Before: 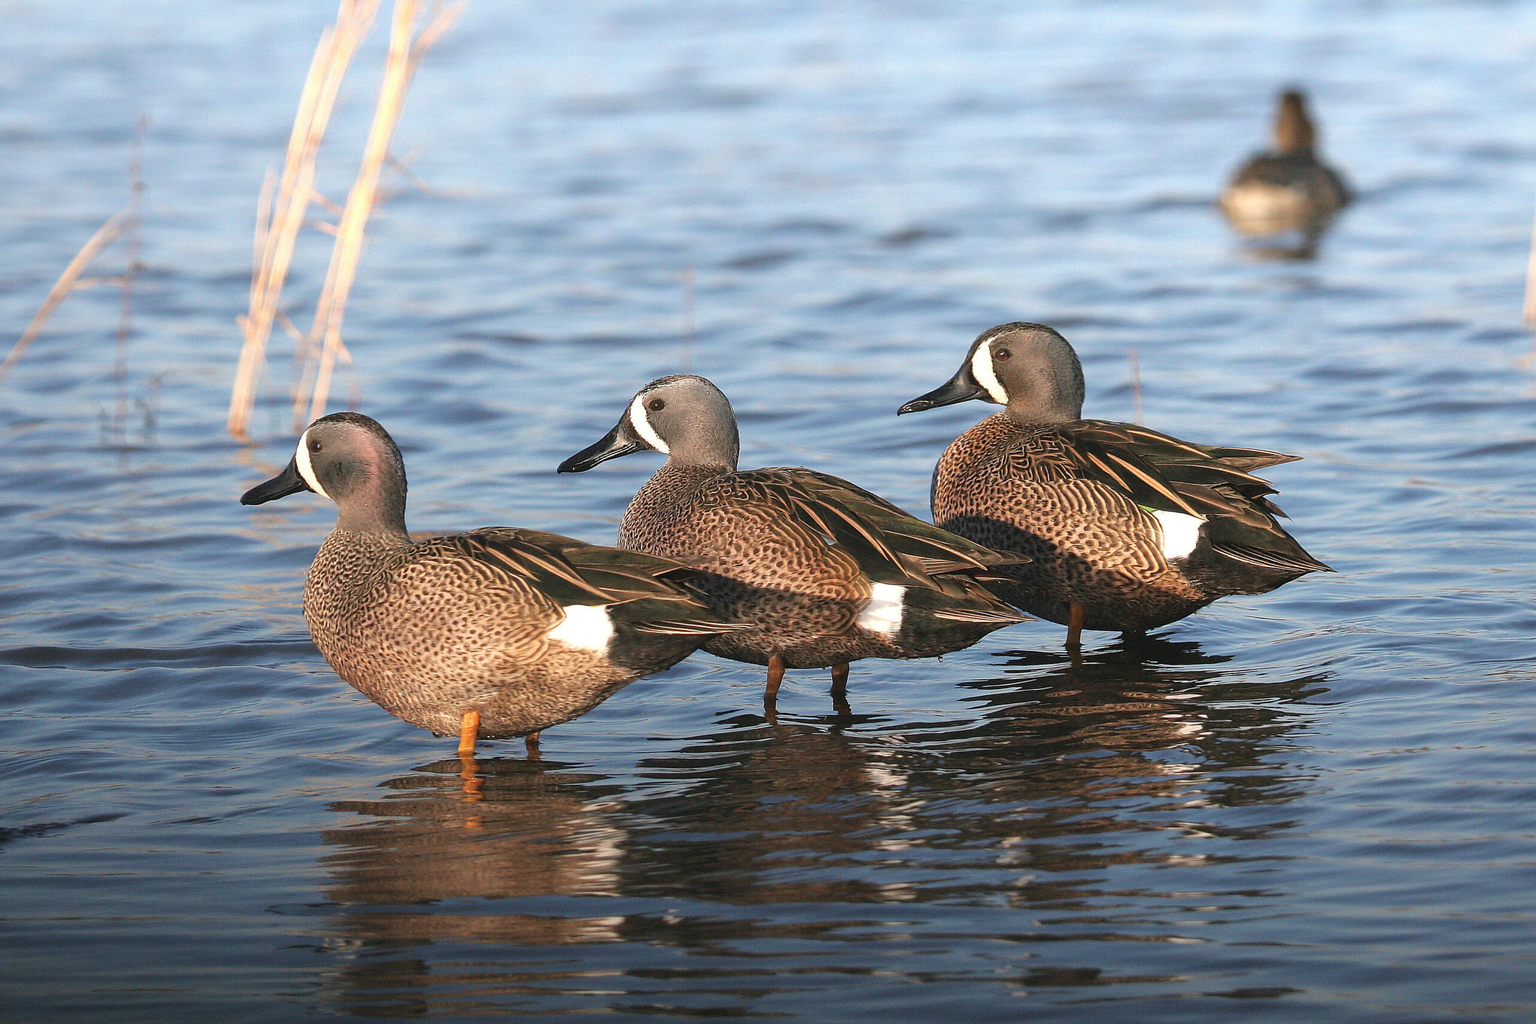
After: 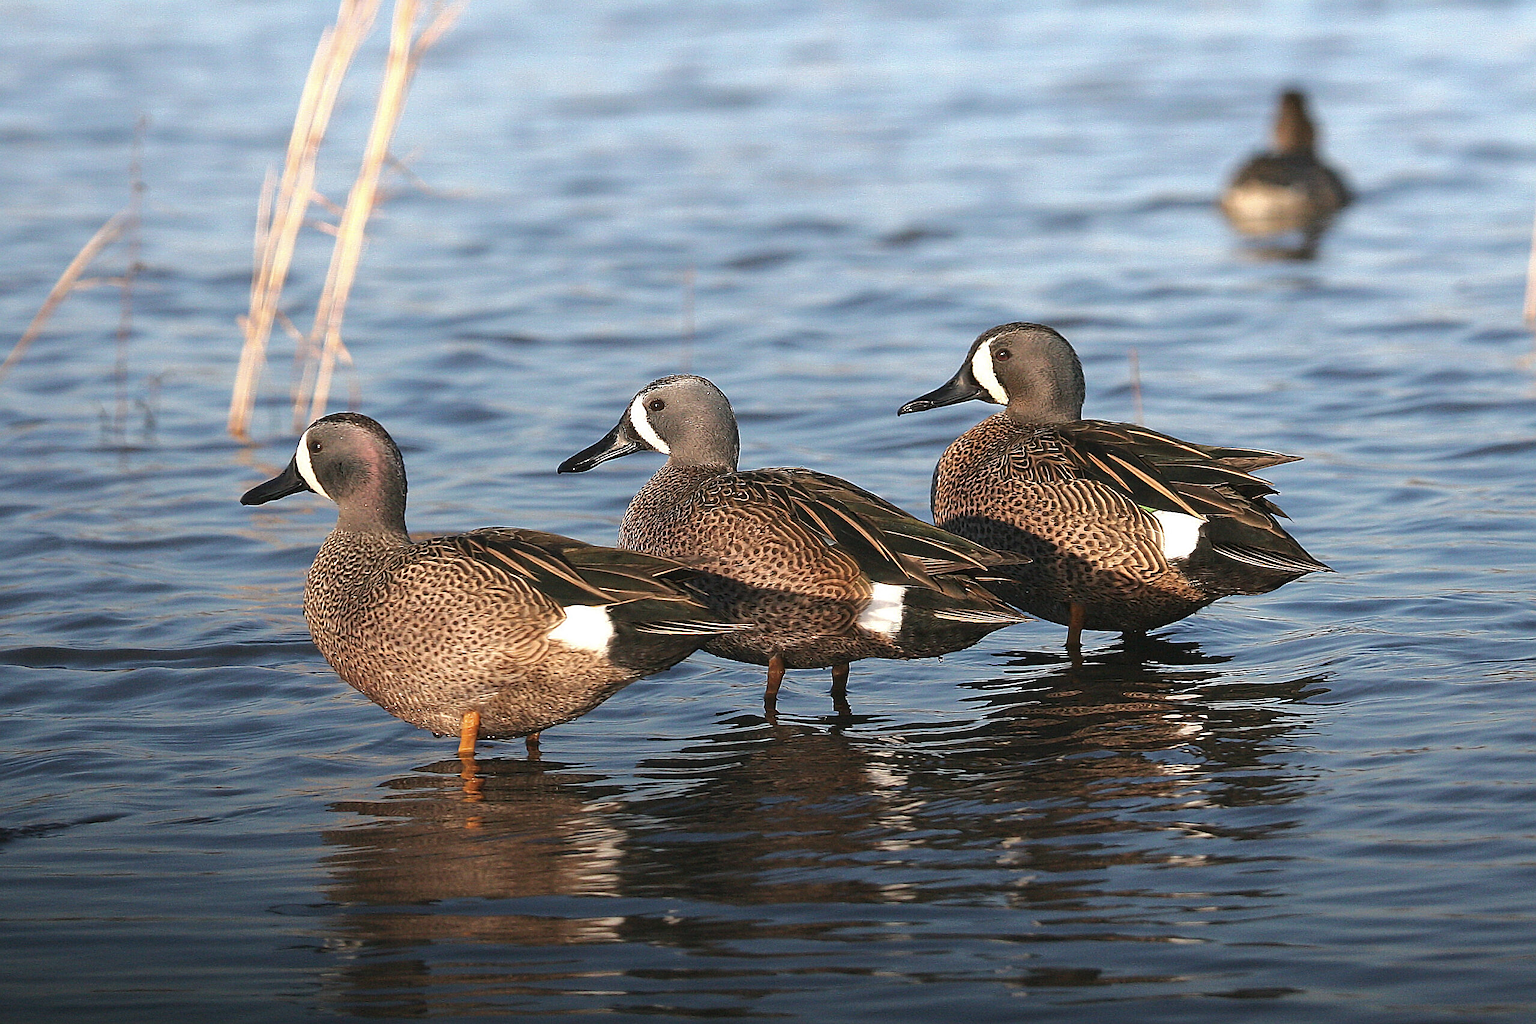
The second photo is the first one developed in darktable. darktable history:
tone curve: curves: ch0 [(0, 0) (0.003, 0.002) (0.011, 0.009) (0.025, 0.021) (0.044, 0.037) (0.069, 0.058) (0.1, 0.084) (0.136, 0.114) (0.177, 0.149) (0.224, 0.188) (0.277, 0.232) (0.335, 0.281) (0.399, 0.341) (0.468, 0.416) (0.543, 0.496) (0.623, 0.574) (0.709, 0.659) (0.801, 0.754) (0.898, 0.876) (1, 1)], color space Lab, linked channels, preserve colors none
sharpen: on, module defaults
